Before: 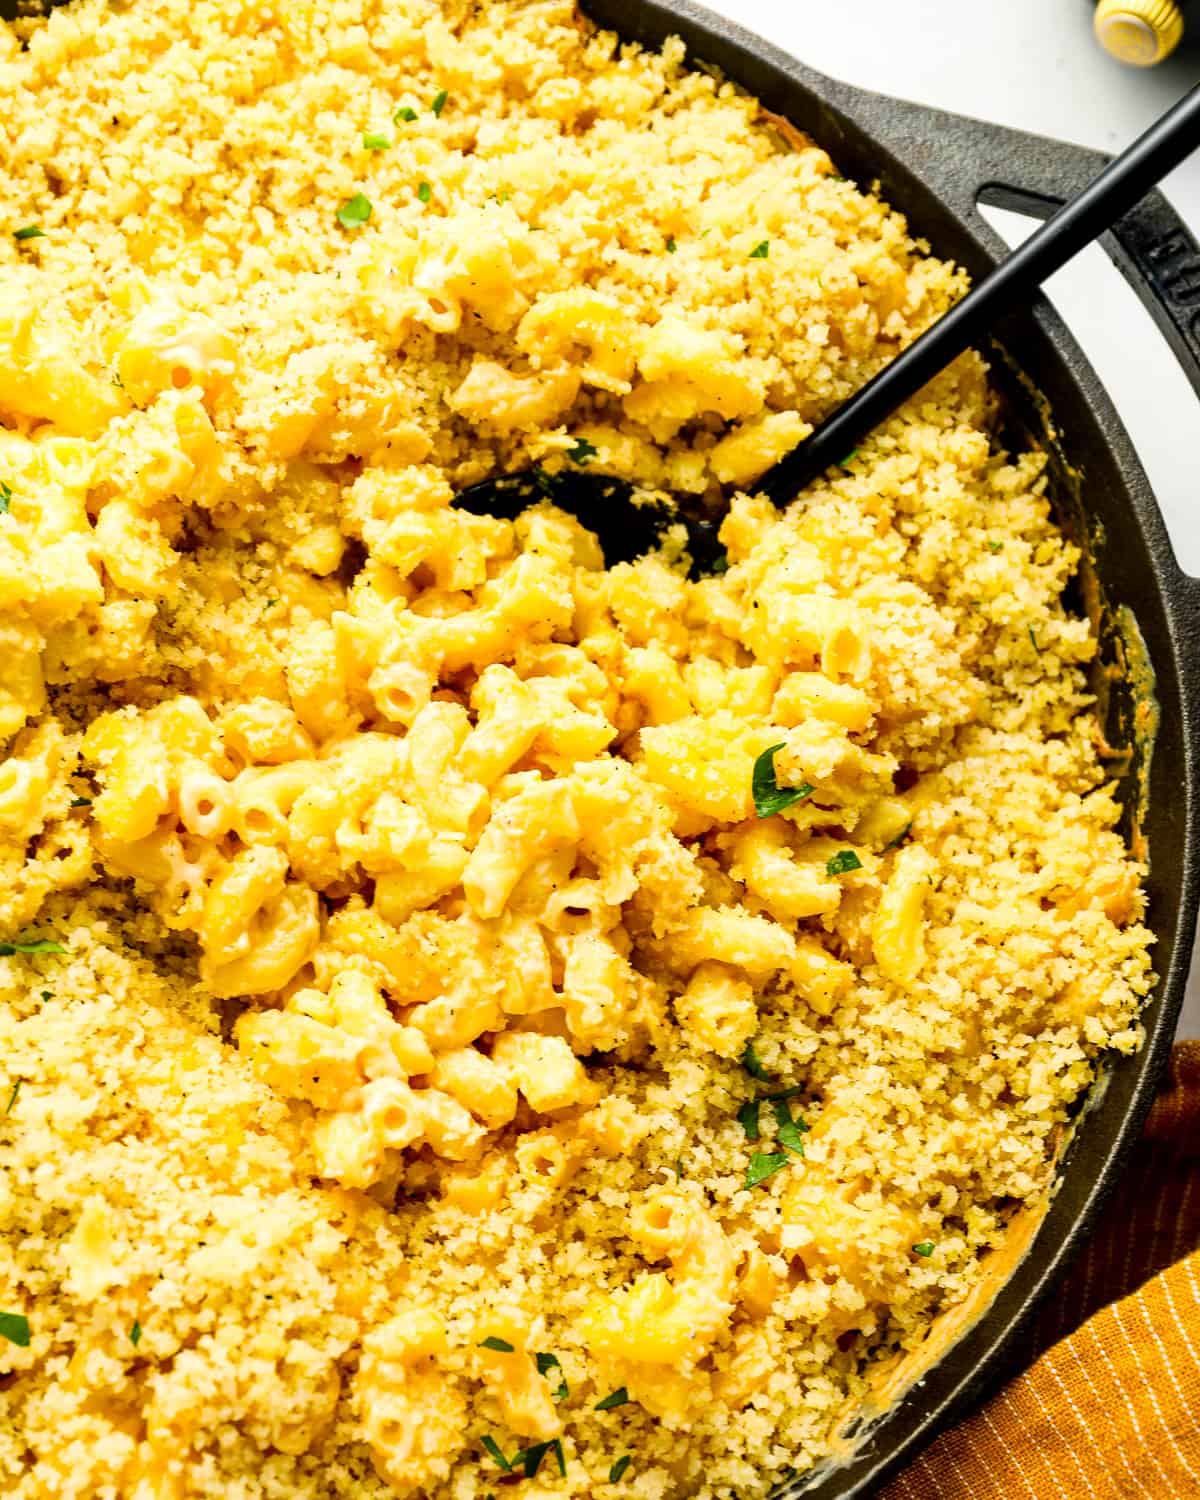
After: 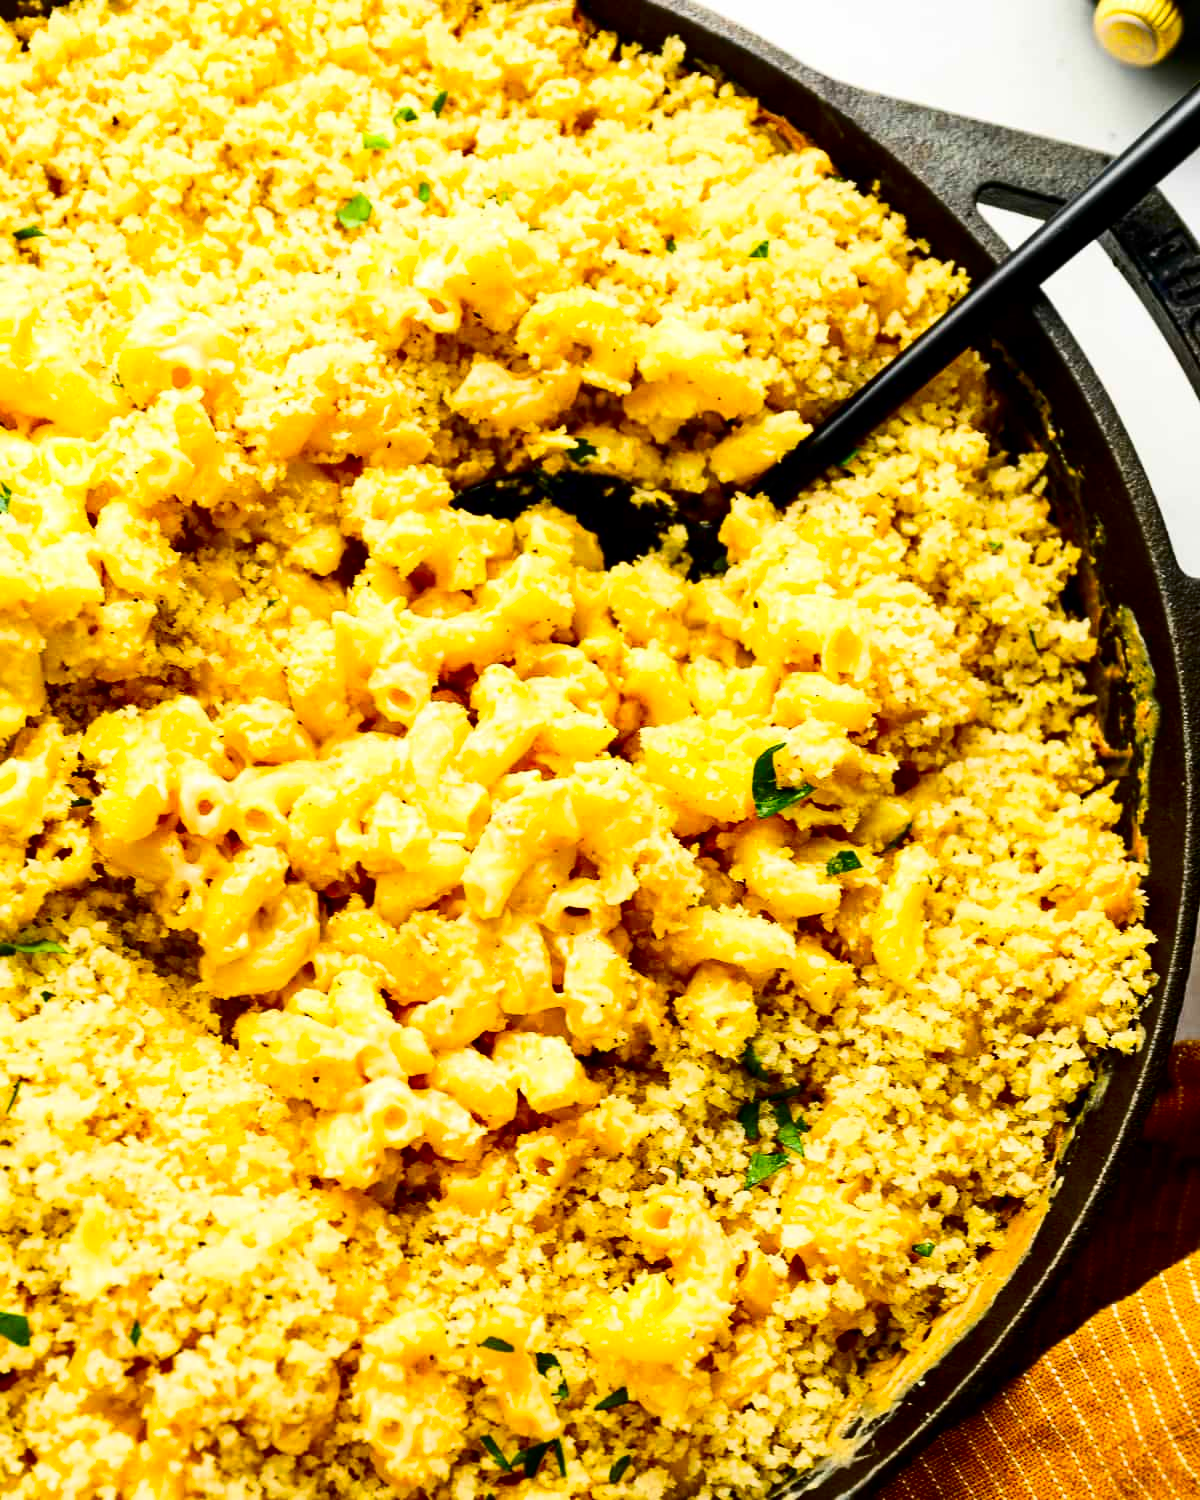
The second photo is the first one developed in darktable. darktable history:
contrast brightness saturation: contrast 0.213, brightness -0.104, saturation 0.215
